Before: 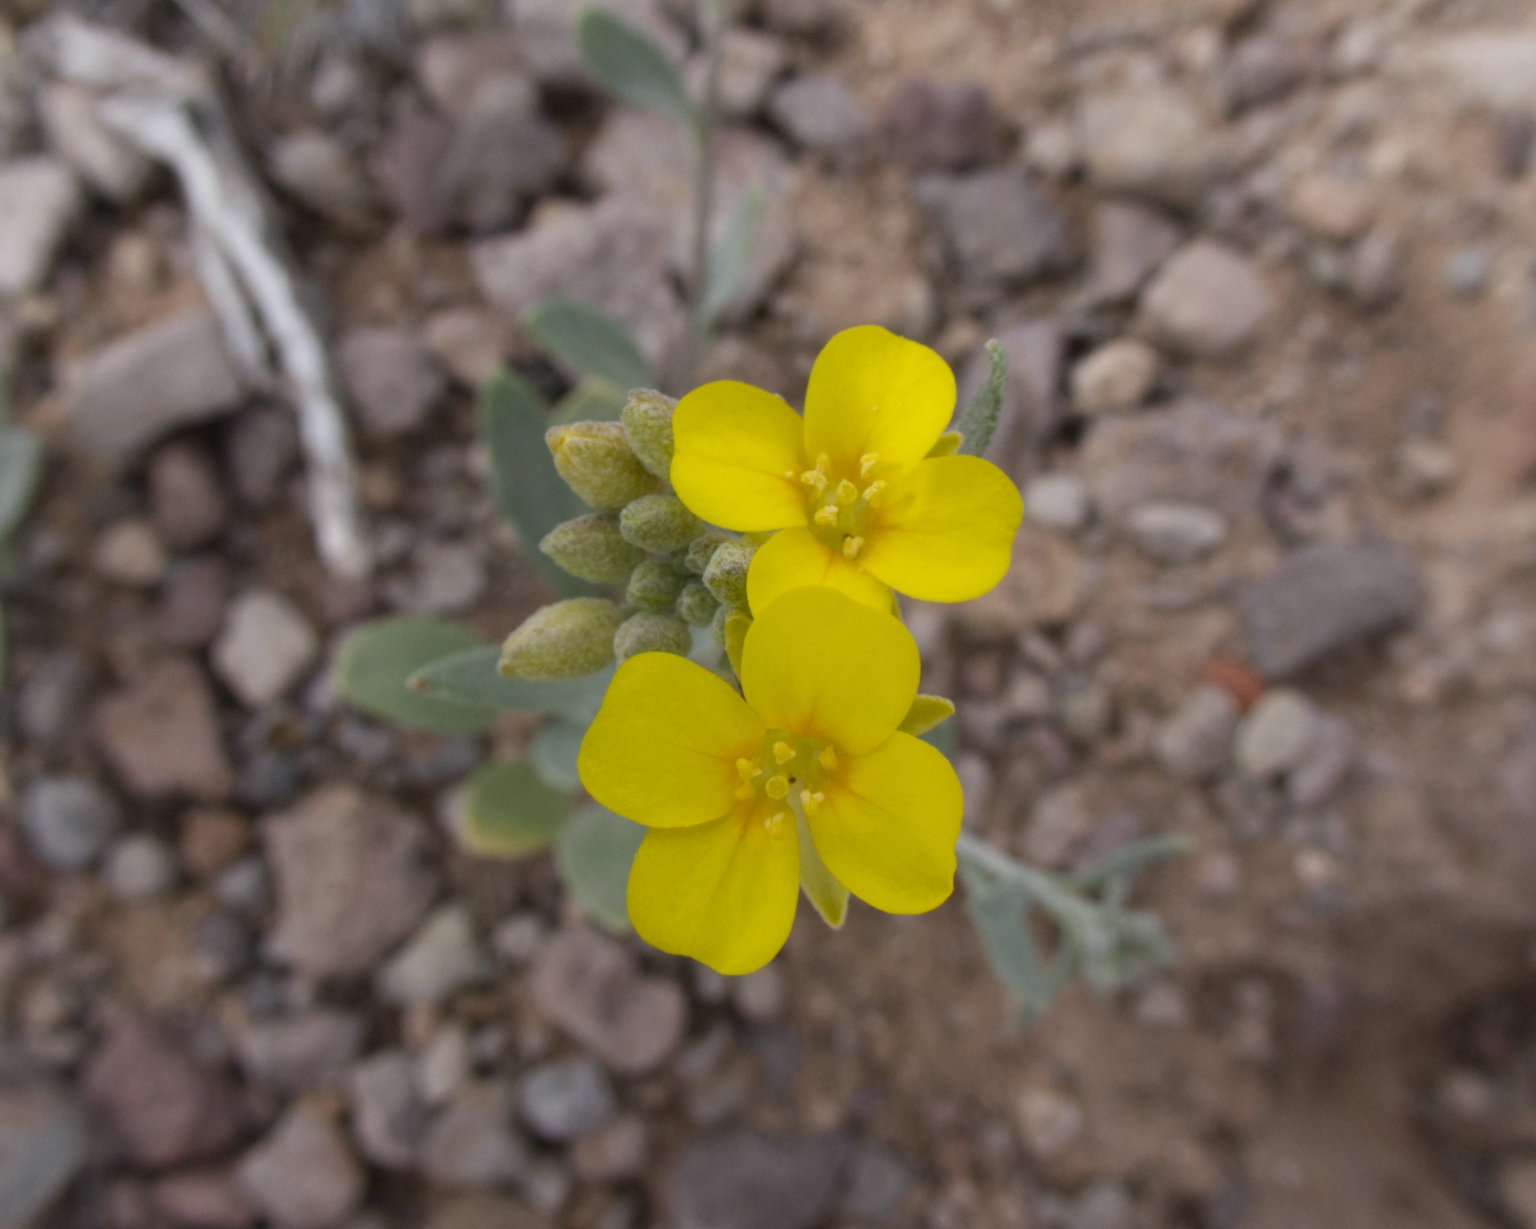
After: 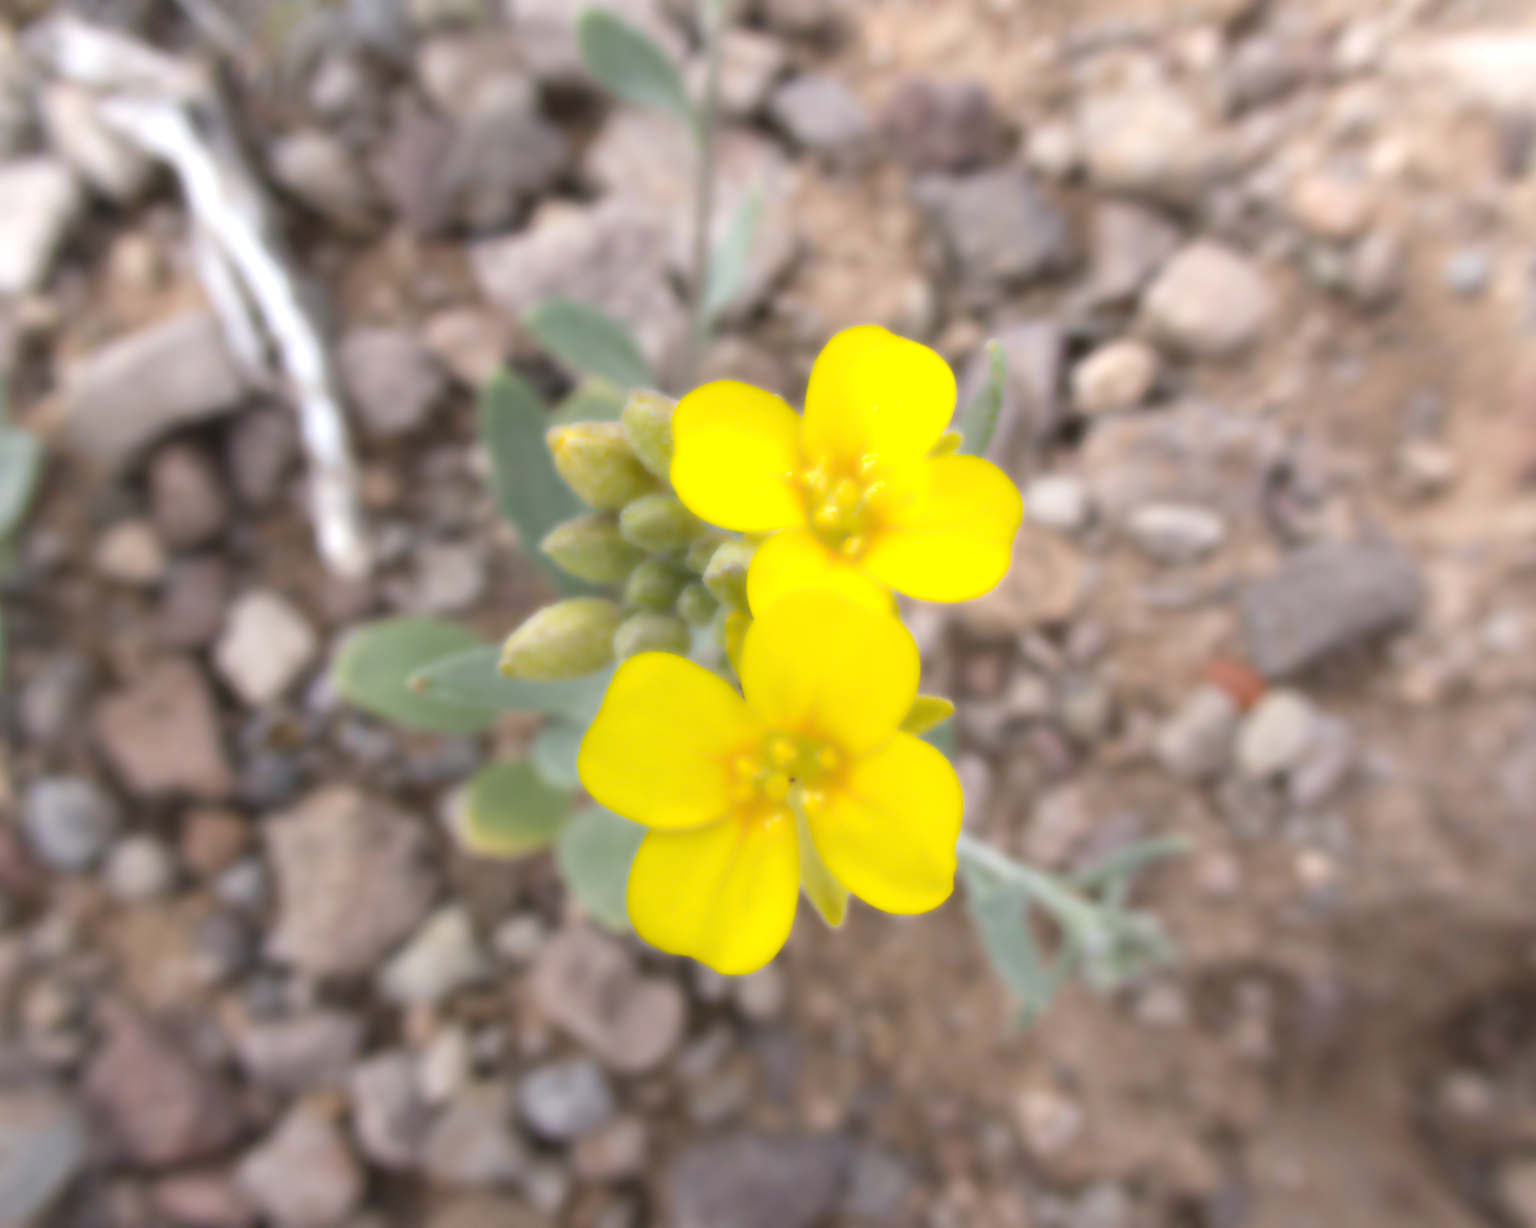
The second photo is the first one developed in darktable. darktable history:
exposure: black level correction 0, exposure 1 EV, compensate exposure bias true, compensate highlight preservation false
lowpass: radius 4, soften with bilateral filter, unbound 0
